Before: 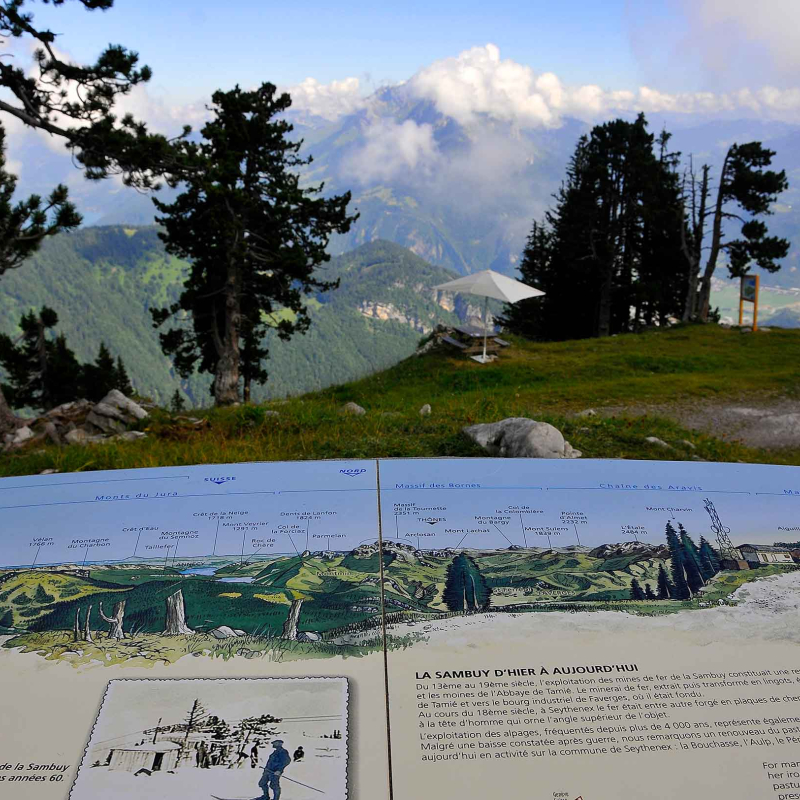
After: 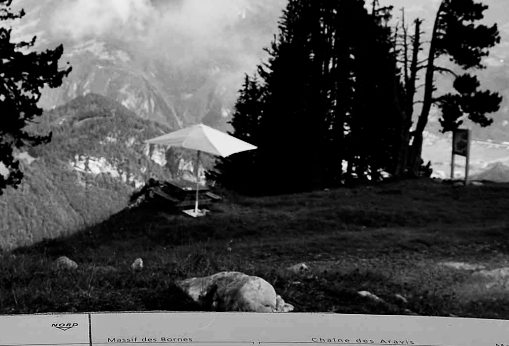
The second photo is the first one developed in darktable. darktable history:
crop: left 36.005%, top 18.293%, right 0.31%, bottom 38.444%
base curve: curves: ch0 [(0, 0) (0.028, 0.03) (0.105, 0.232) (0.387, 0.748) (0.754, 0.968) (1, 1)], fusion 1, exposure shift 0.576, preserve colors none
contrast brightness saturation: contrast -0.03, brightness -0.59, saturation -1
